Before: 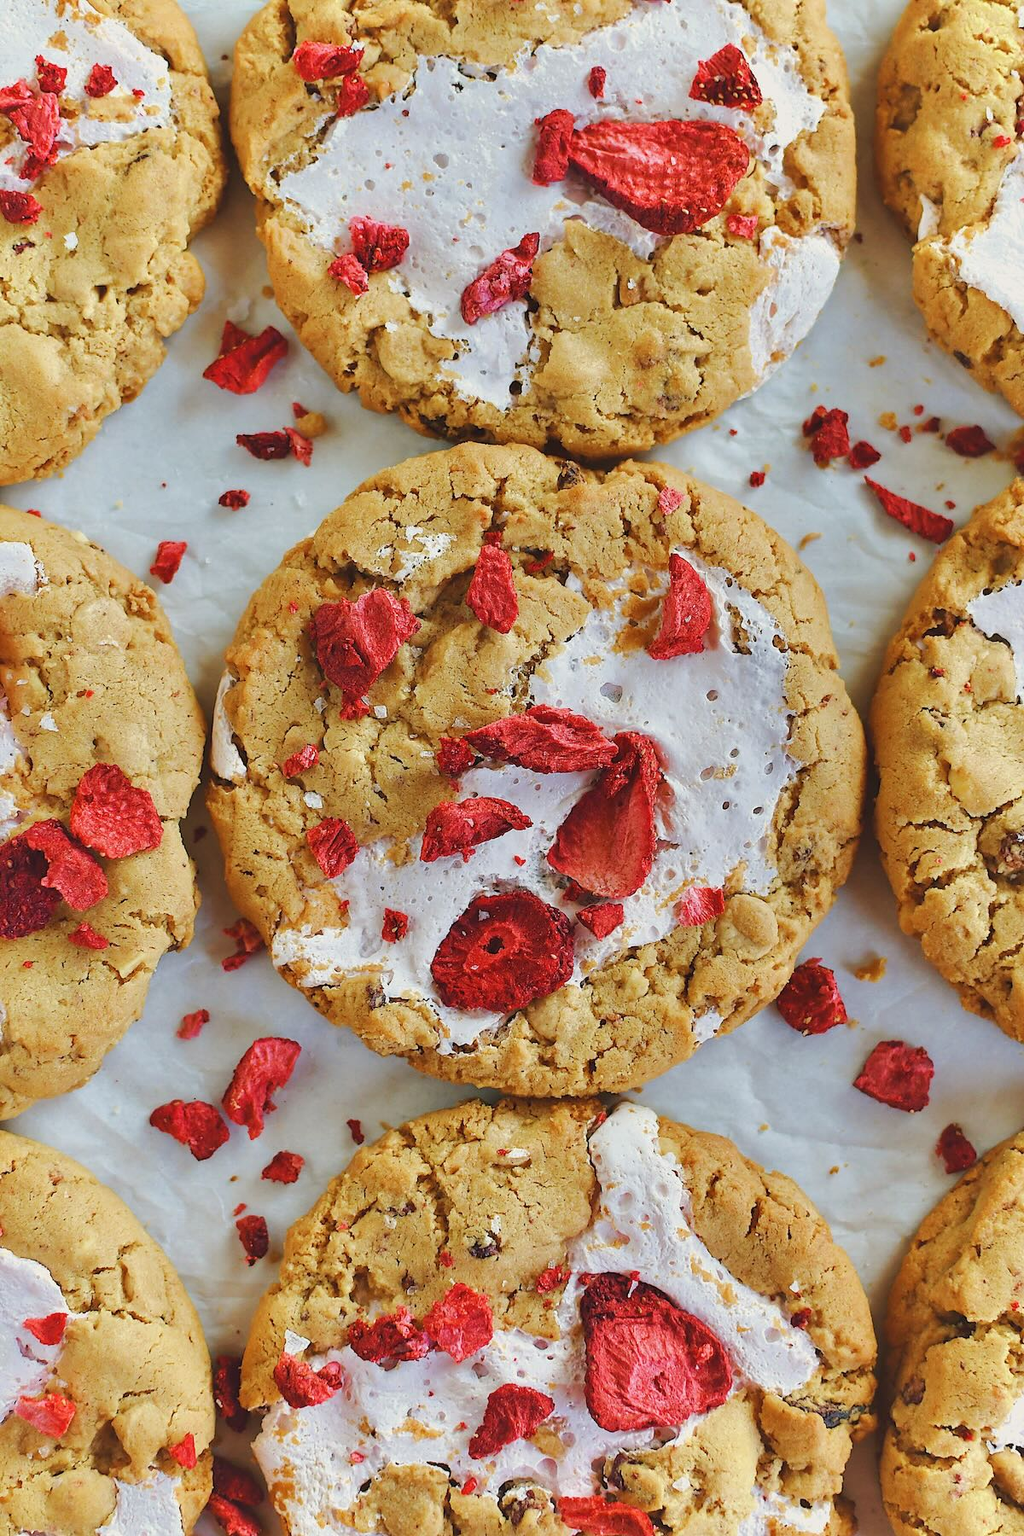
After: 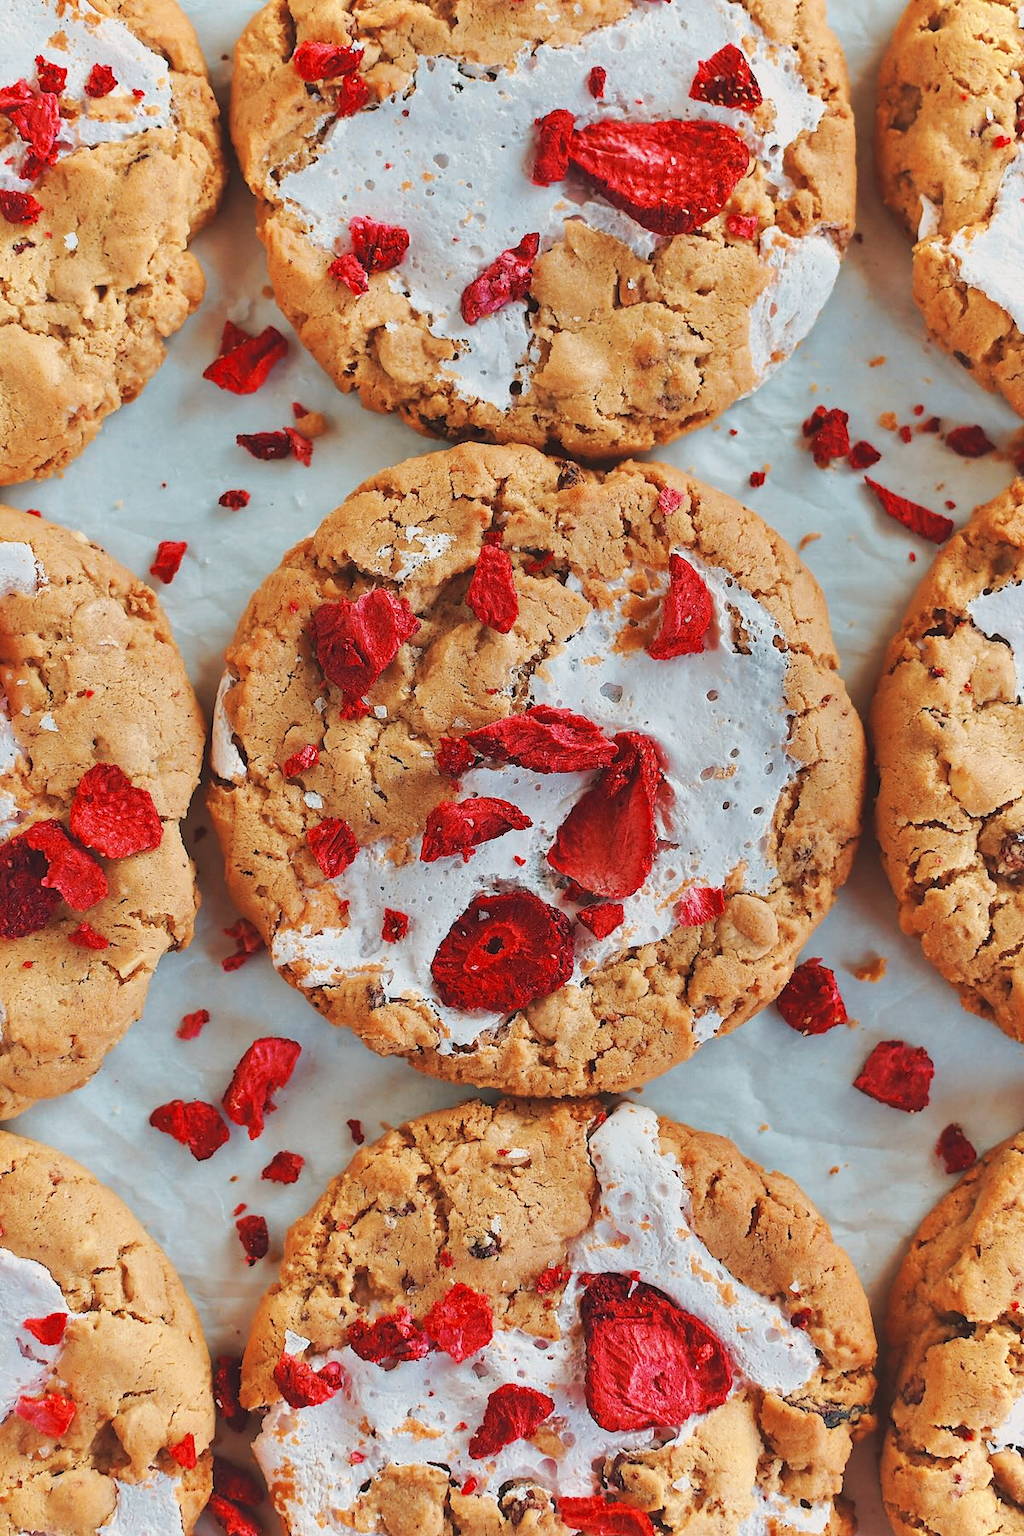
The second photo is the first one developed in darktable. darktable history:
tone curve: curves: ch0 [(0, 0) (0.003, 0.003) (0.011, 0.015) (0.025, 0.031) (0.044, 0.056) (0.069, 0.083) (0.1, 0.113) (0.136, 0.145) (0.177, 0.184) (0.224, 0.225) (0.277, 0.275) (0.335, 0.327) (0.399, 0.385) (0.468, 0.447) (0.543, 0.528) (0.623, 0.611) (0.709, 0.703) (0.801, 0.802) (0.898, 0.902) (1, 1)], preserve colors none
color look up table: target L [95.28, 83.49, 90.29, 82.86, 80.26, 71.95, 68.69, 65.52, 63.85, 56.18, 48.01, 30.98, 200.63, 82.51, 73.67, 60.85, 55.49, 60.83, 53.62, 54.5, 50.84, 46.51, 35.59, 30.48, 30.06, 0, 90.26, 72.8, 75.51, 65.17, 58, 48.64, 59.04, 54.93, 54, 49.01, 48.3, 41.31, 42.36, 26.89, 22.51, 16.05, 7.07, 92.41, 82.11, 70.07, 67.21, 53.64, 45.44], target a [-11.94, -53.5, -18.95, 6.559, -5.034, -49.8, -39.27, -13.3, 10.37, -38.39, -6.467, -23.63, 0, 10.64, 30.37, 60.22, 66.17, 23.33, 52.23, 76.78, 73.8, 70.64, 60.24, 49.8, 9.438, 0, 11.59, 33.89, -4.986, 47.07, 66.16, 76.61, -6.164, 22.51, -1.244, 74.57, 20.61, 38.3, 1.279, 56.15, -5.484, 32.94, 29.92, -20.4, -41.88, -32.47, -23.83, -20.58, -23.6], target b [81.48, 7.289, 67.8, 40.65, 10.55, 46.09, 9.517, 41.12, 58.09, 32.52, 33.6, 13.27, 0, 79.16, 37.54, 63.89, 26.35, 25.12, 63.4, 69.4, 67.8, 35.82, 42.66, 43.08, 11.59, 0, -2.823, -27.76, -24.87, 4.666, 1.172, -40.66, -39.28, -5.387, 0.576, 2.167, -55.12, -29.42, -51.94, -51.69, -25.02, -8.439, -50.97, -10.05, -16.73, -15.37, -34.26, -26.85, -7.556], num patches 49
